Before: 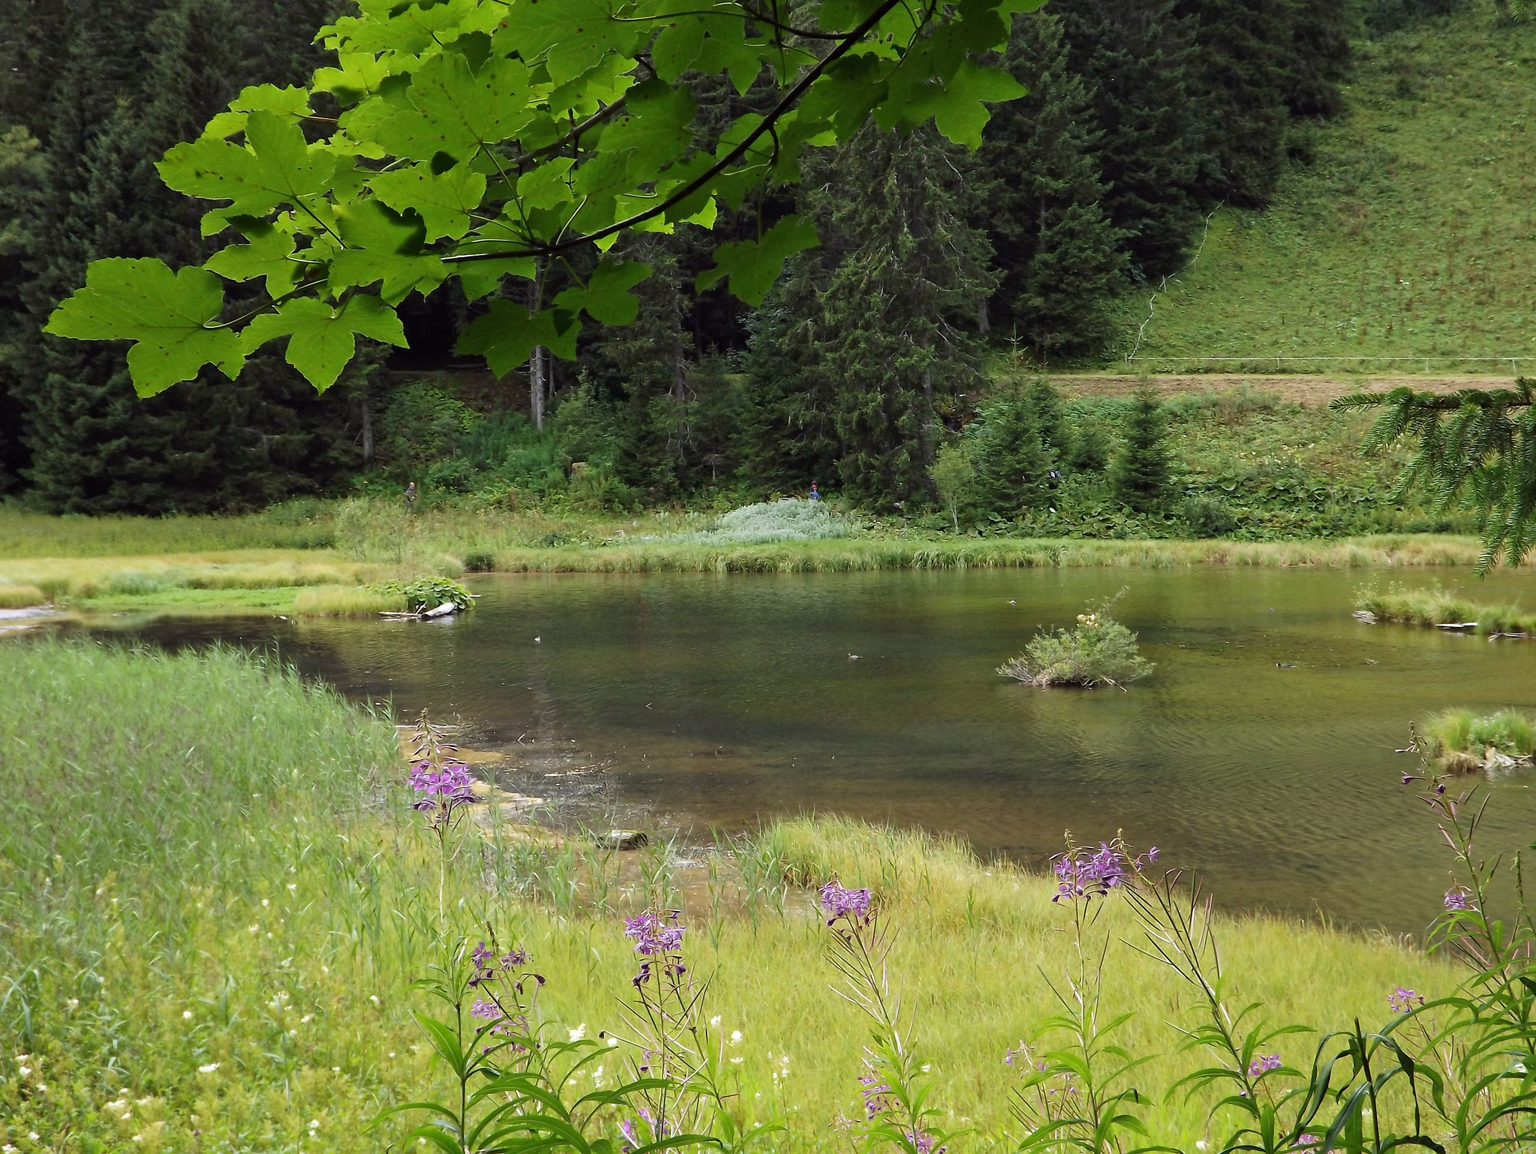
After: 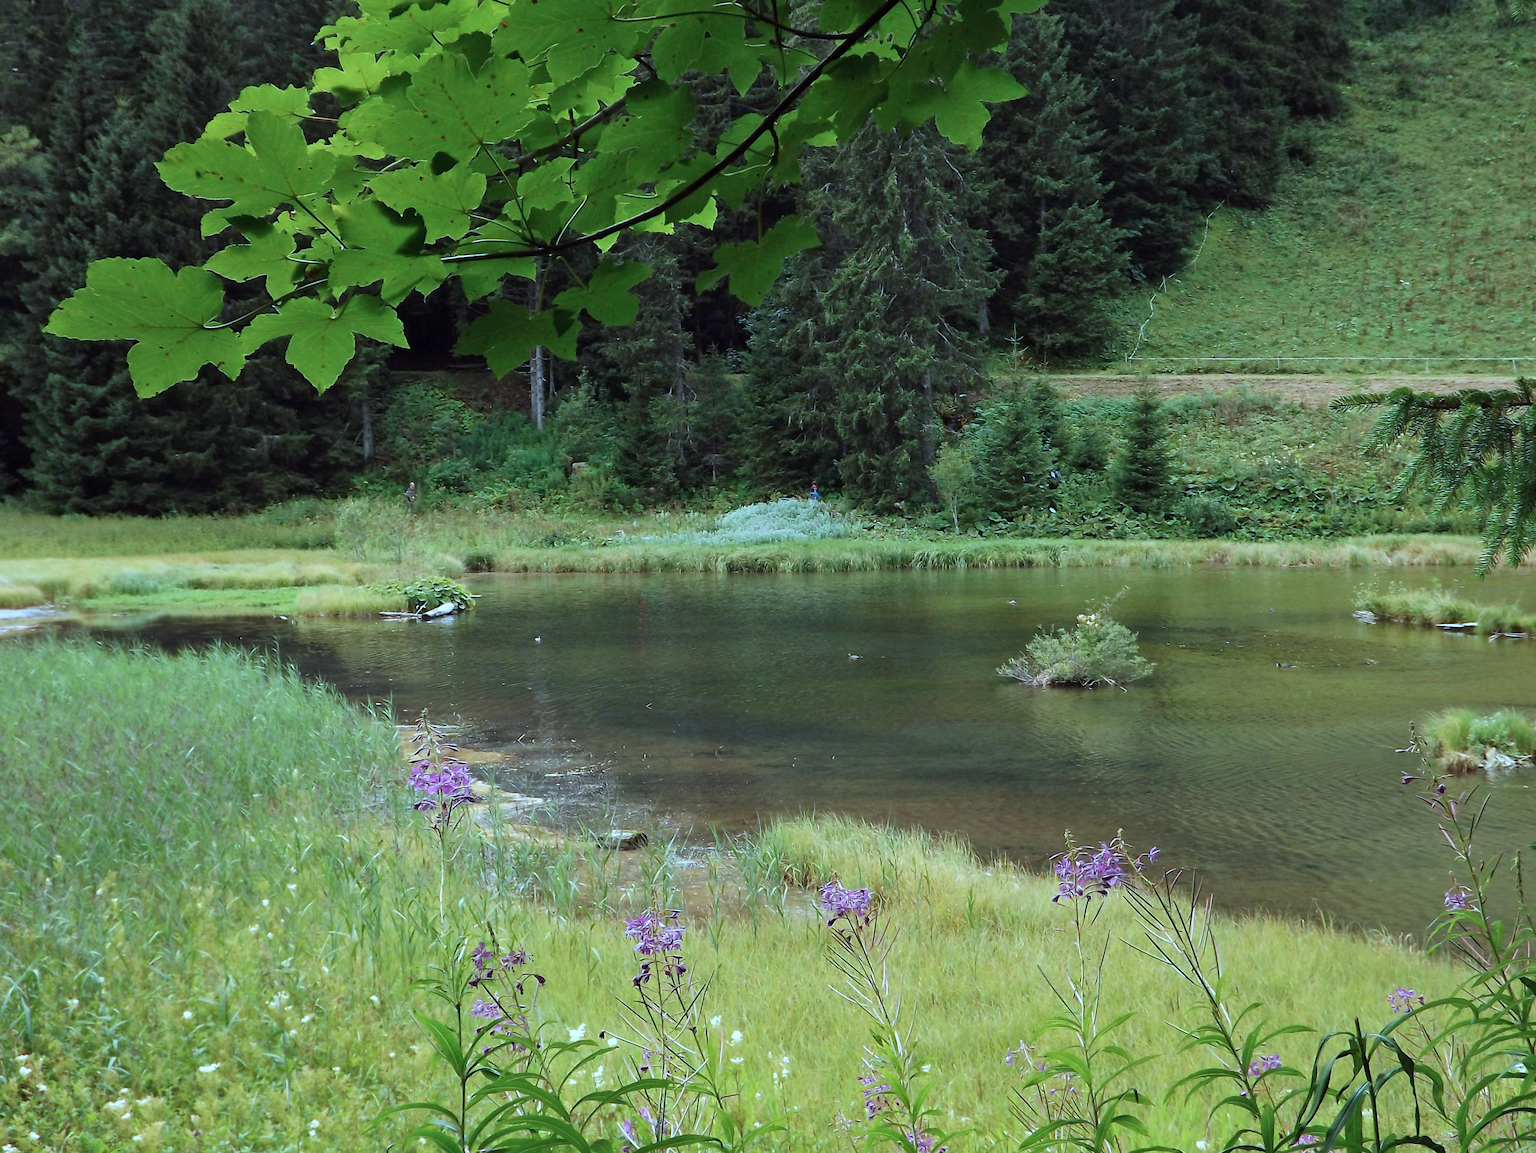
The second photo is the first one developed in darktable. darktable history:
color correction: highlights a* -9.75, highlights b* -21.6
shadows and highlights: shadows 20.87, highlights -35.84, soften with gaussian
